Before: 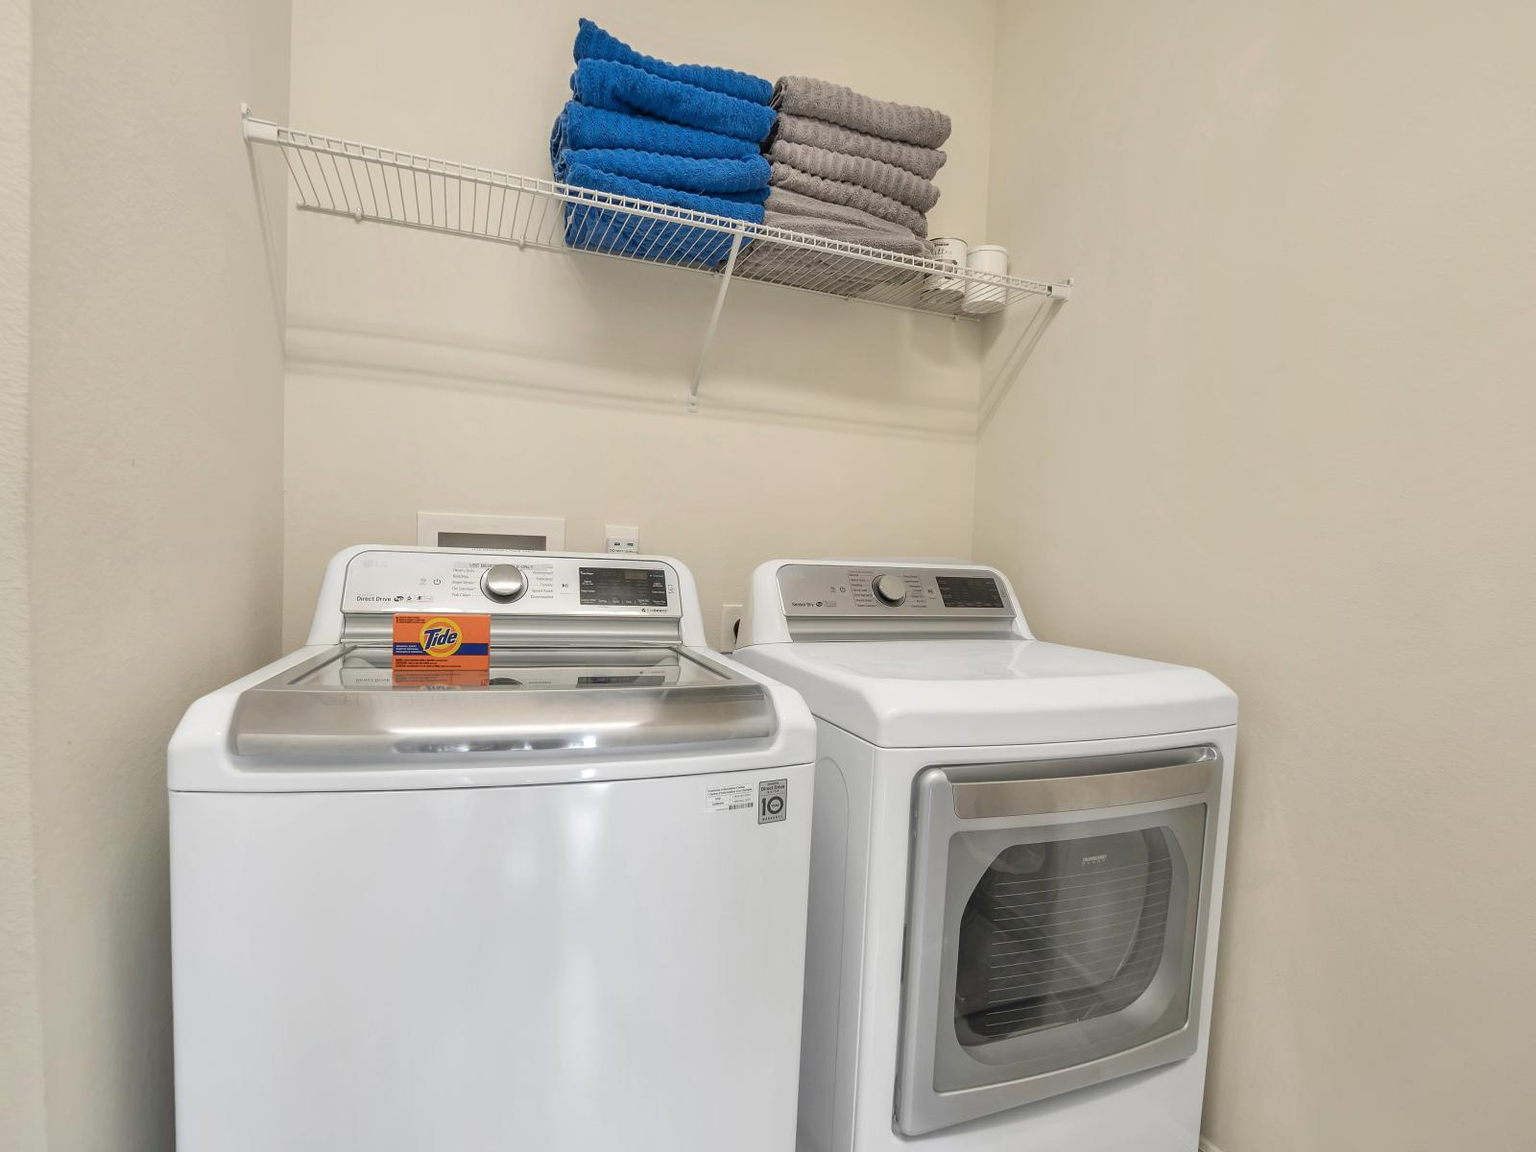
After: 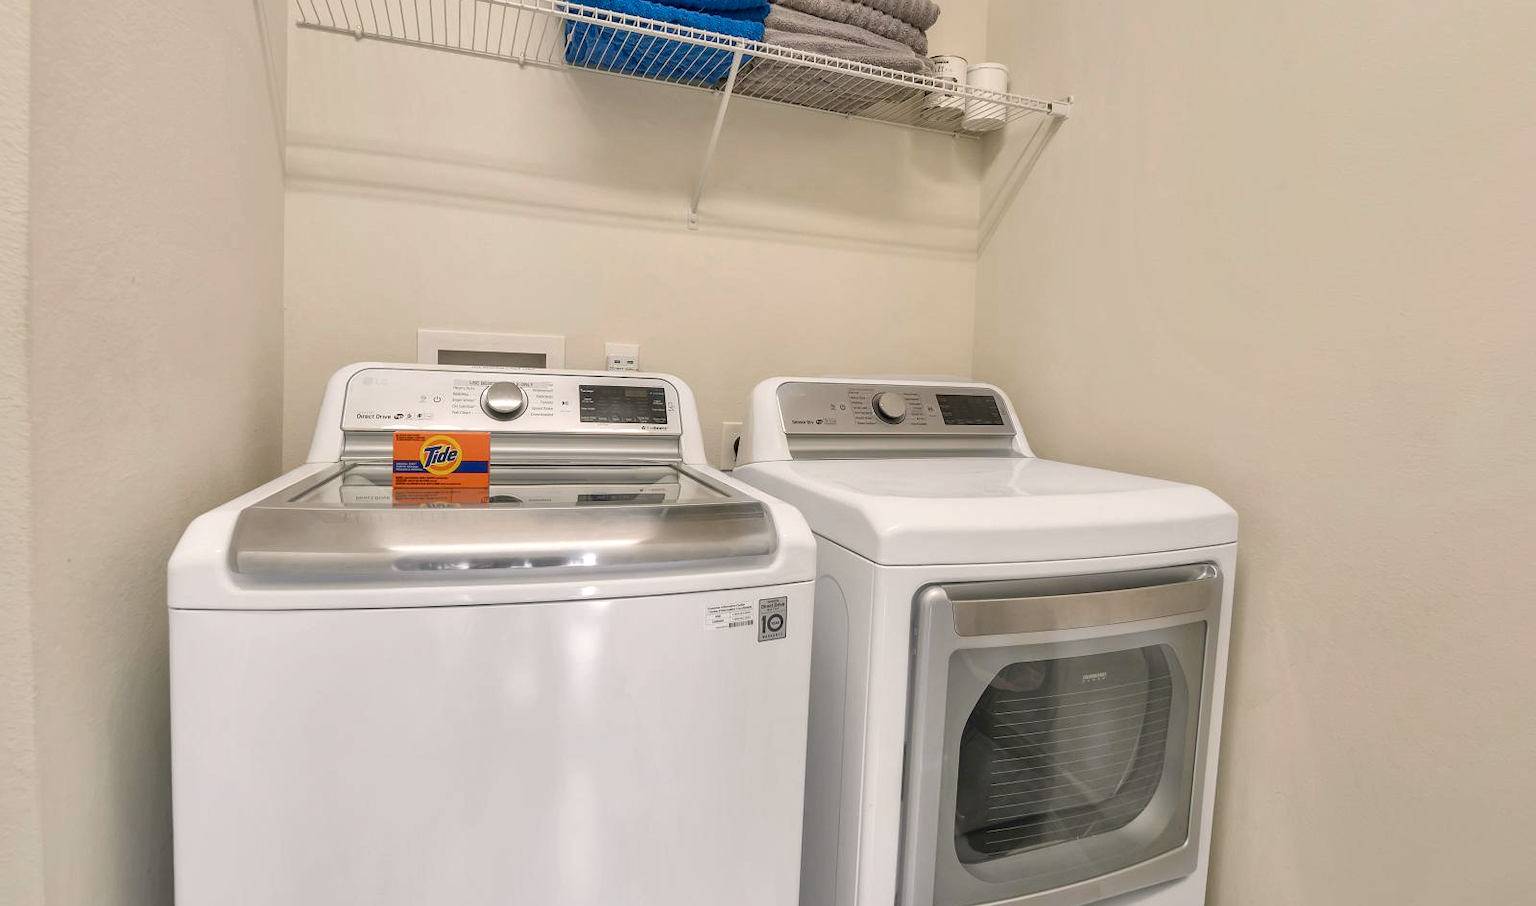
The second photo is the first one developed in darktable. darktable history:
color balance rgb: power › hue 71.12°, highlights gain › chroma 1.401%, highlights gain › hue 51.2°, perceptual saturation grading › global saturation 0.362%, perceptual saturation grading › highlights -8.503%, perceptual saturation grading › mid-tones 18.523%, perceptual saturation grading › shadows 28.458%
local contrast: mode bilateral grid, contrast 21, coarseness 50, detail 120%, midtone range 0.2
crop and rotate: top 15.884%, bottom 5.393%
